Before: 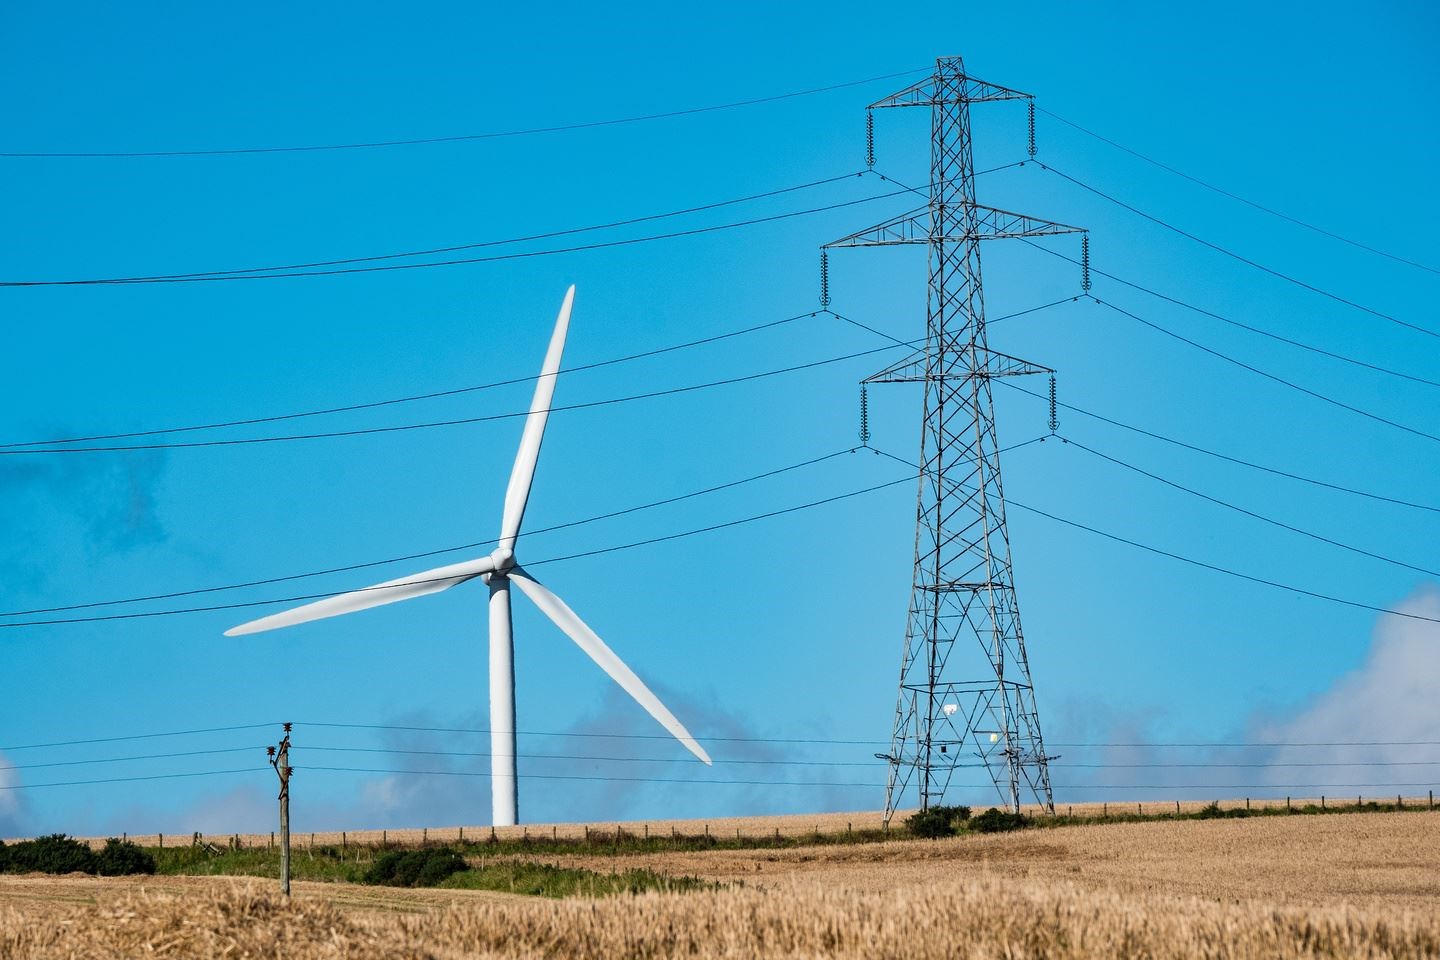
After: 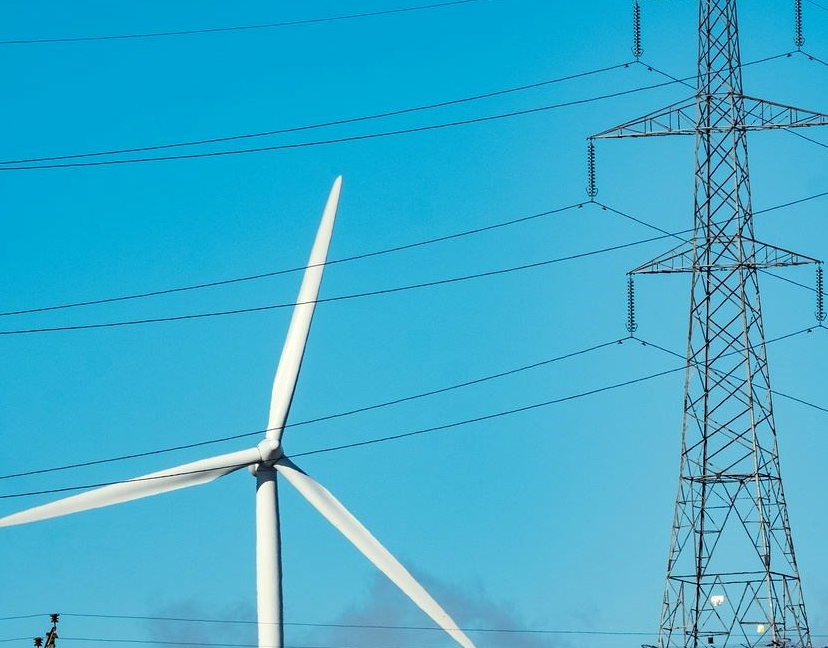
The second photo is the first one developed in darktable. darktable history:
crop: left 16.244%, top 11.452%, right 26.253%, bottom 20.42%
color balance rgb: highlights gain › luminance 6.337%, highlights gain › chroma 2.509%, highlights gain › hue 91.94°, perceptual saturation grading › global saturation -0.043%, saturation formula JzAzBz (2021)
